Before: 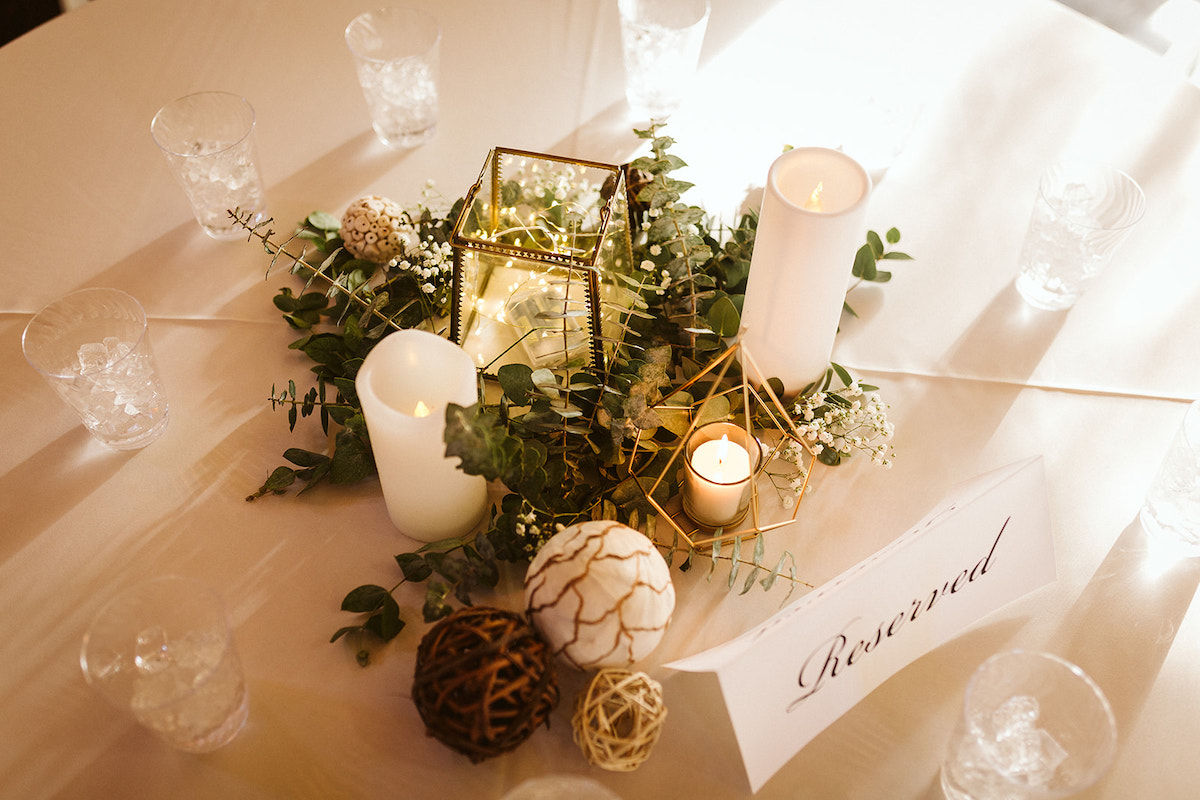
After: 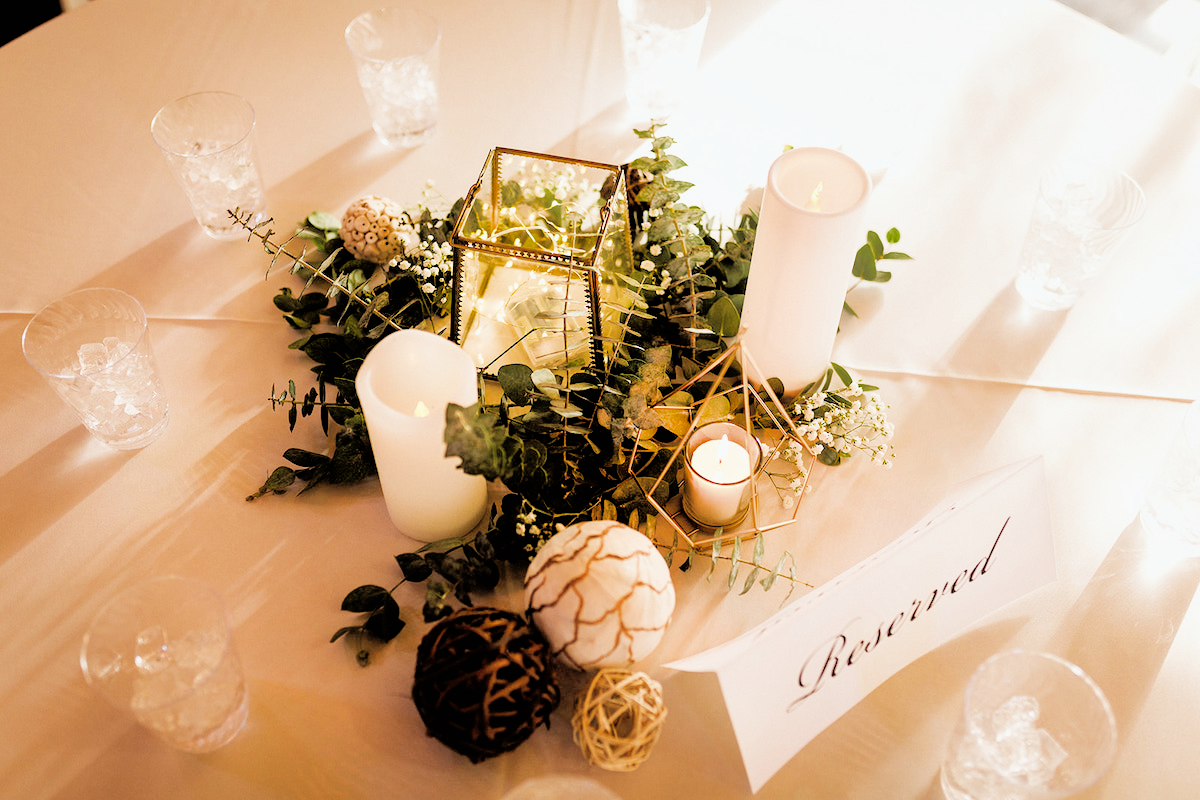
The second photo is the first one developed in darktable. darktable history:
shadows and highlights: on, module defaults
filmic rgb: black relative exposure -5.13 EV, white relative exposure 3.97 EV, hardness 2.89, contrast 1.298, highlights saturation mix -10.21%
tone equalizer: -8 EV -1.07 EV, -7 EV -1.03 EV, -6 EV -0.906 EV, -5 EV -0.606 EV, -3 EV 0.609 EV, -2 EV 0.874 EV, -1 EV 1 EV, +0 EV 1.06 EV
